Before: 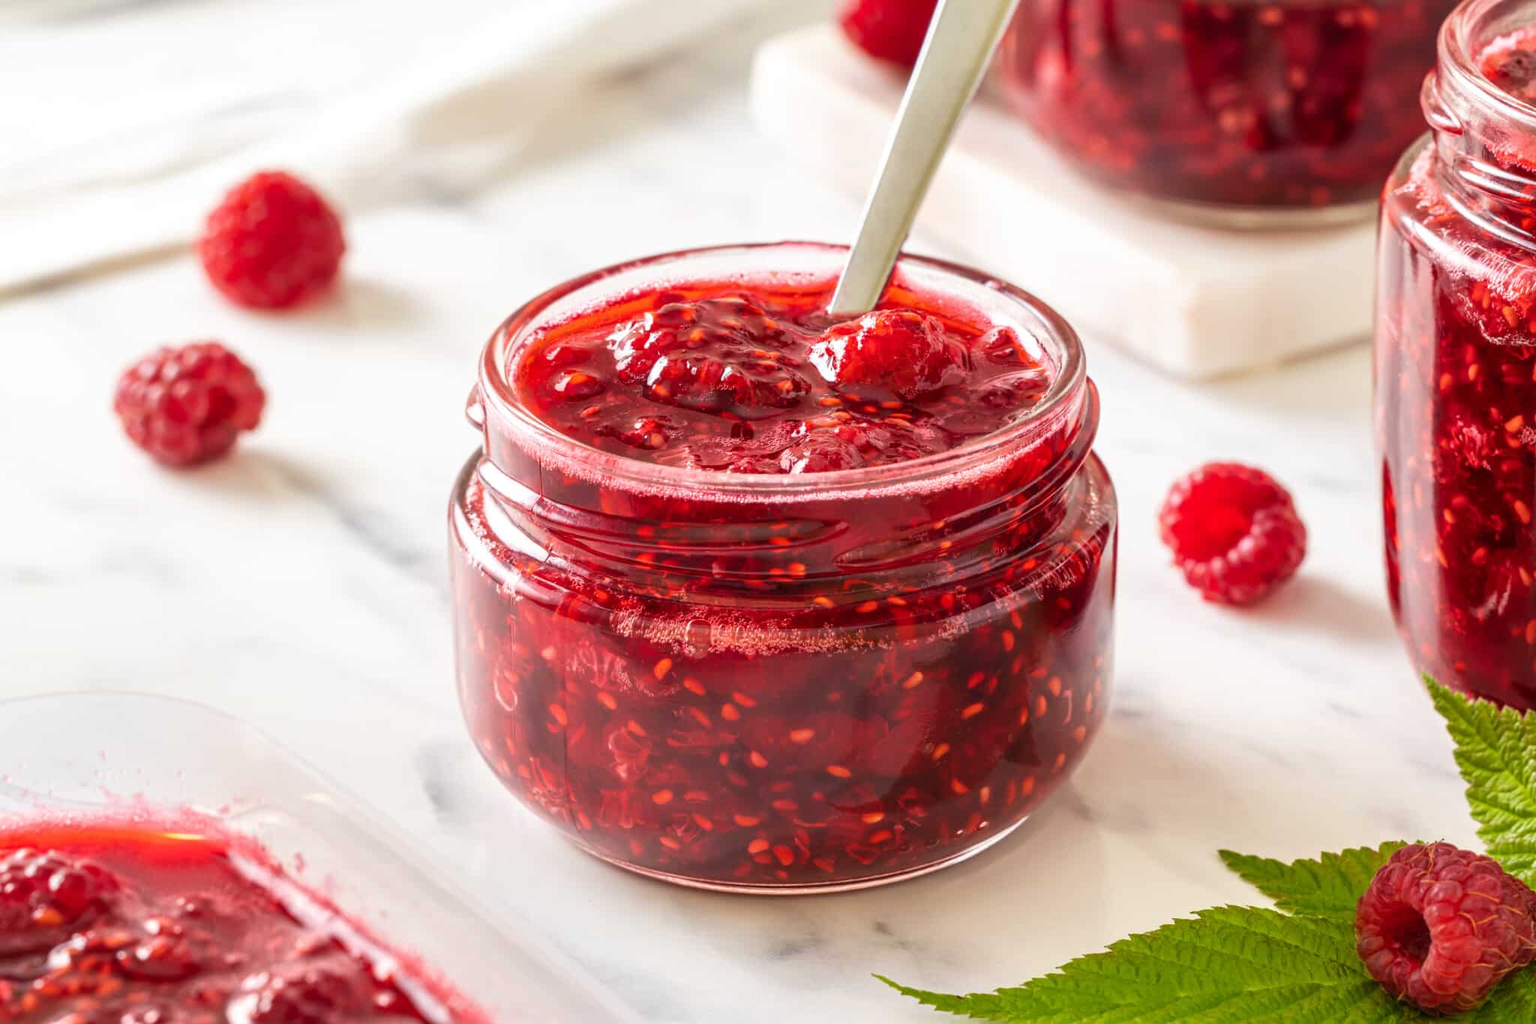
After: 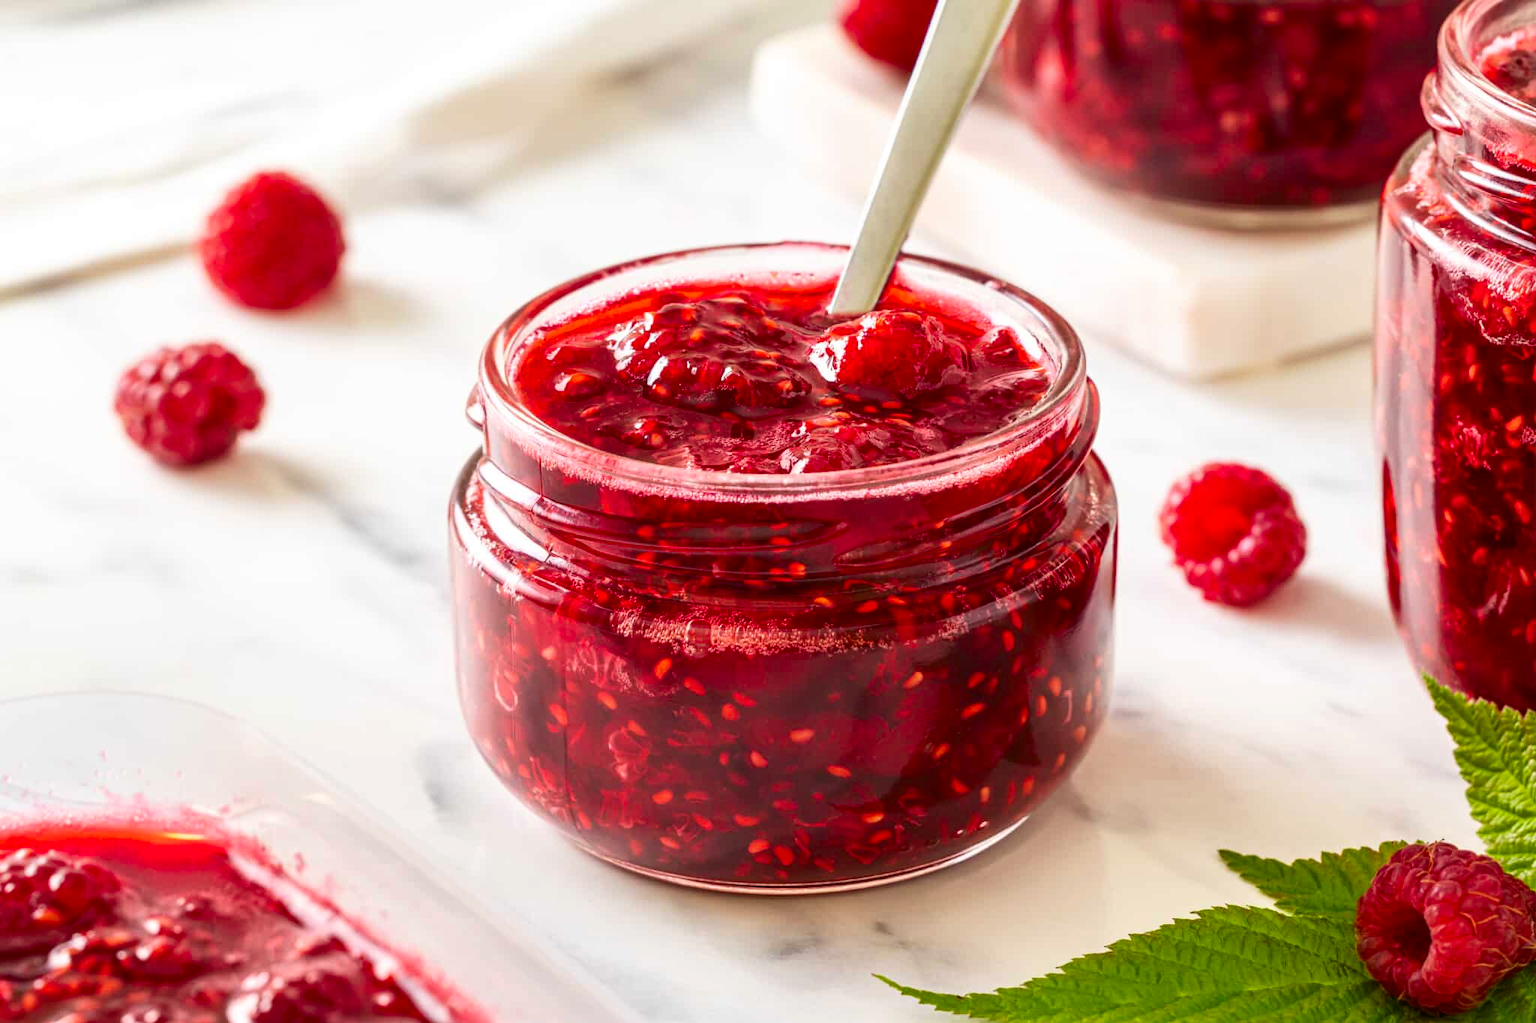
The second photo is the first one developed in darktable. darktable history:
contrast brightness saturation: contrast 0.132, brightness -0.059, saturation 0.153
